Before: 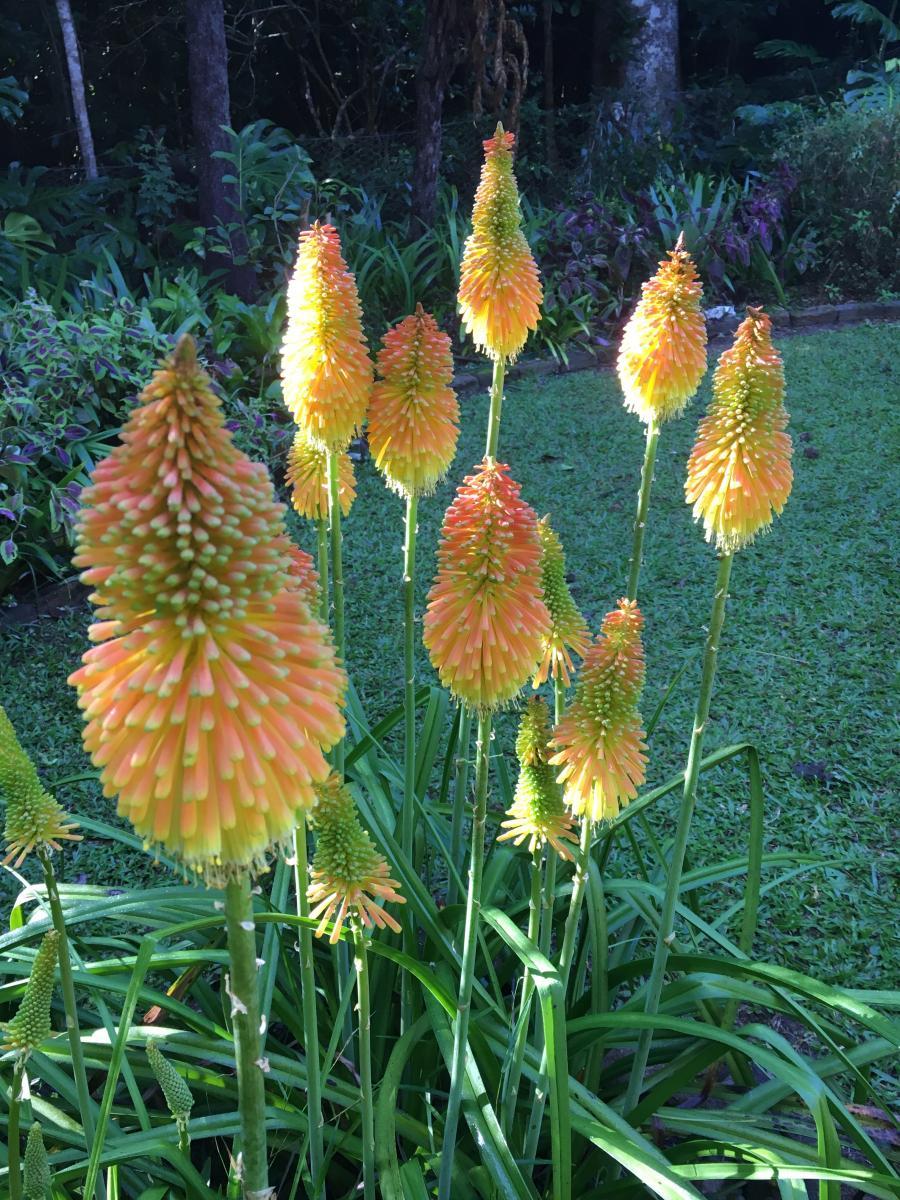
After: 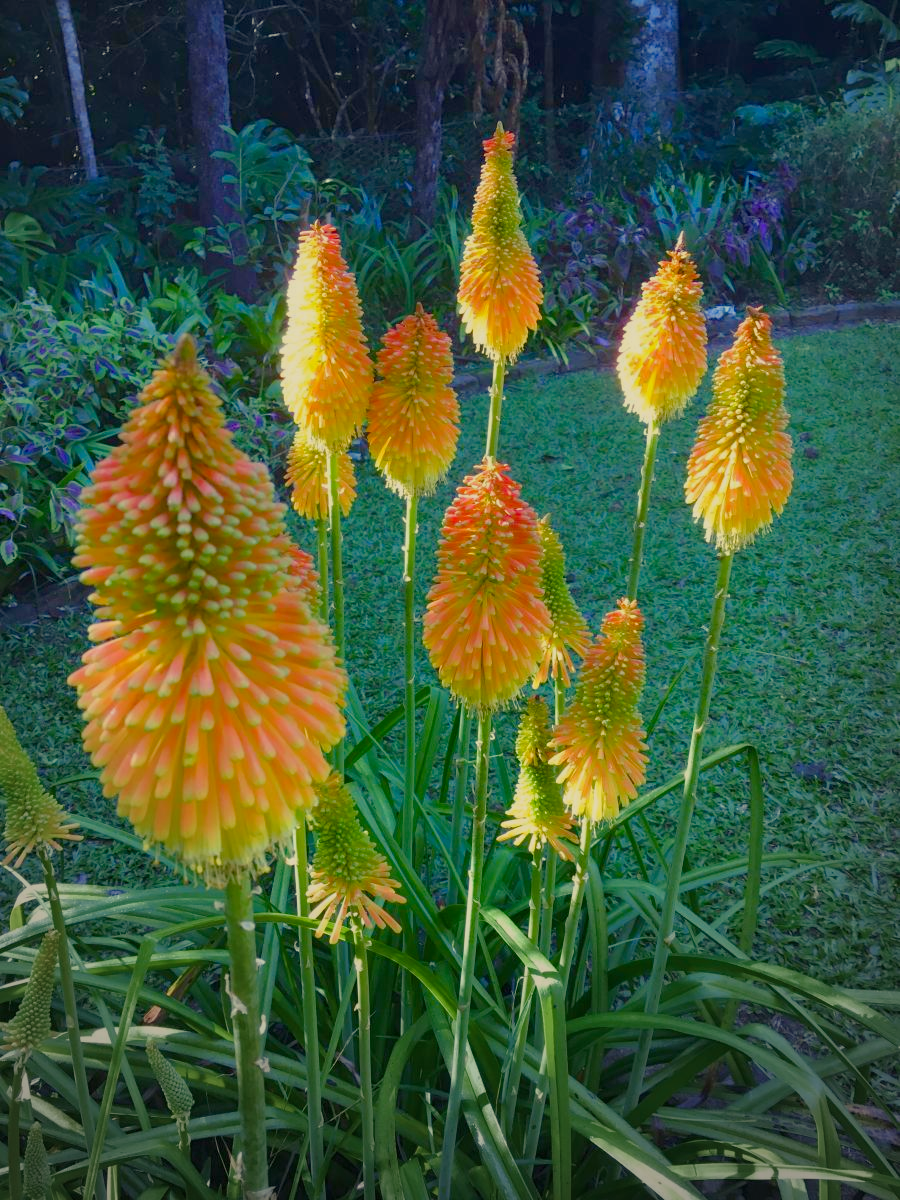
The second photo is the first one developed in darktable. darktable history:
vignetting: fall-off radius 69.4%, center (-0.052, -0.354), automatic ratio true
color balance rgb: shadows lift › luminance 0.798%, shadows lift › chroma 0.314%, shadows lift › hue 22.44°, highlights gain › chroma 7.995%, highlights gain › hue 84.92°, perceptual saturation grading › global saturation 27.202%, perceptual saturation grading › highlights -28.531%, perceptual saturation grading › mid-tones 15.748%, perceptual saturation grading › shadows 34.263%, hue shift -1.72°, contrast -20.705%
